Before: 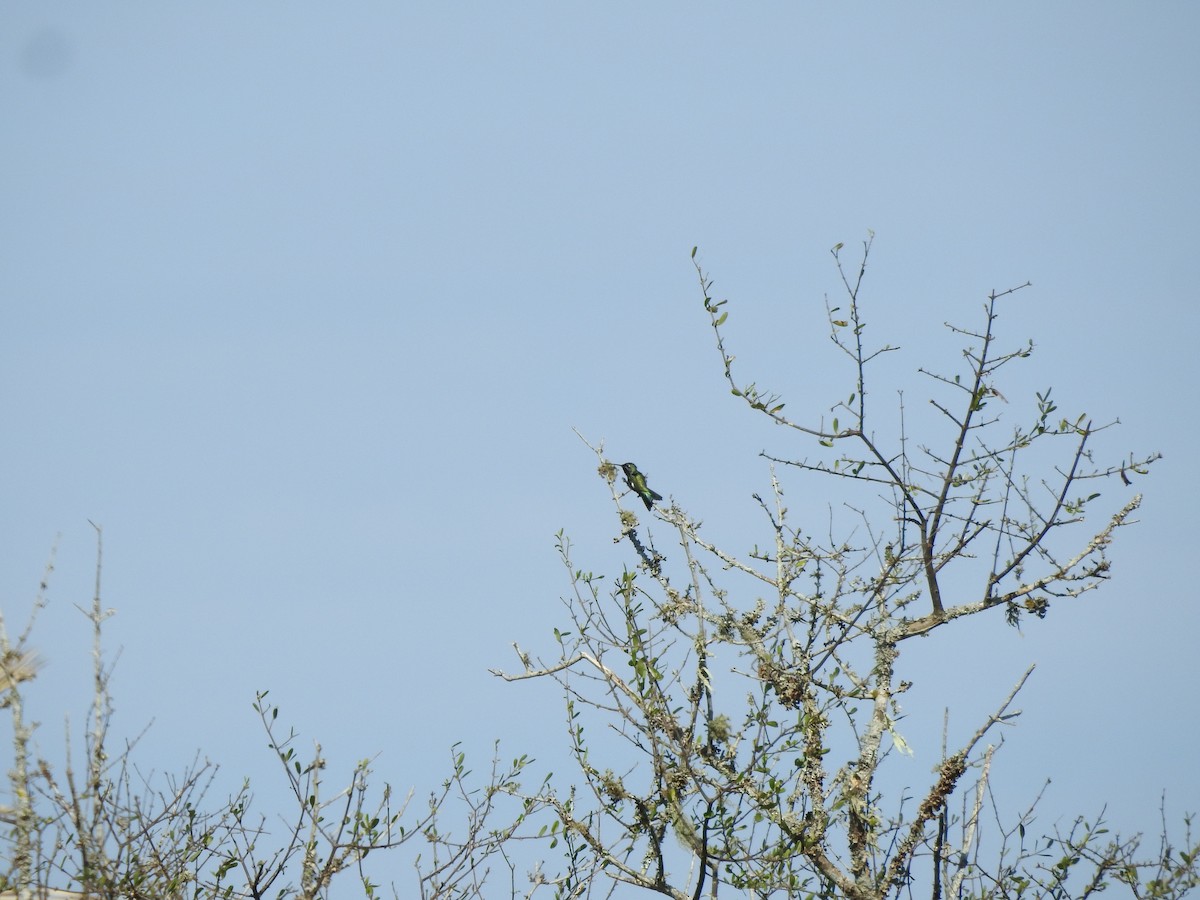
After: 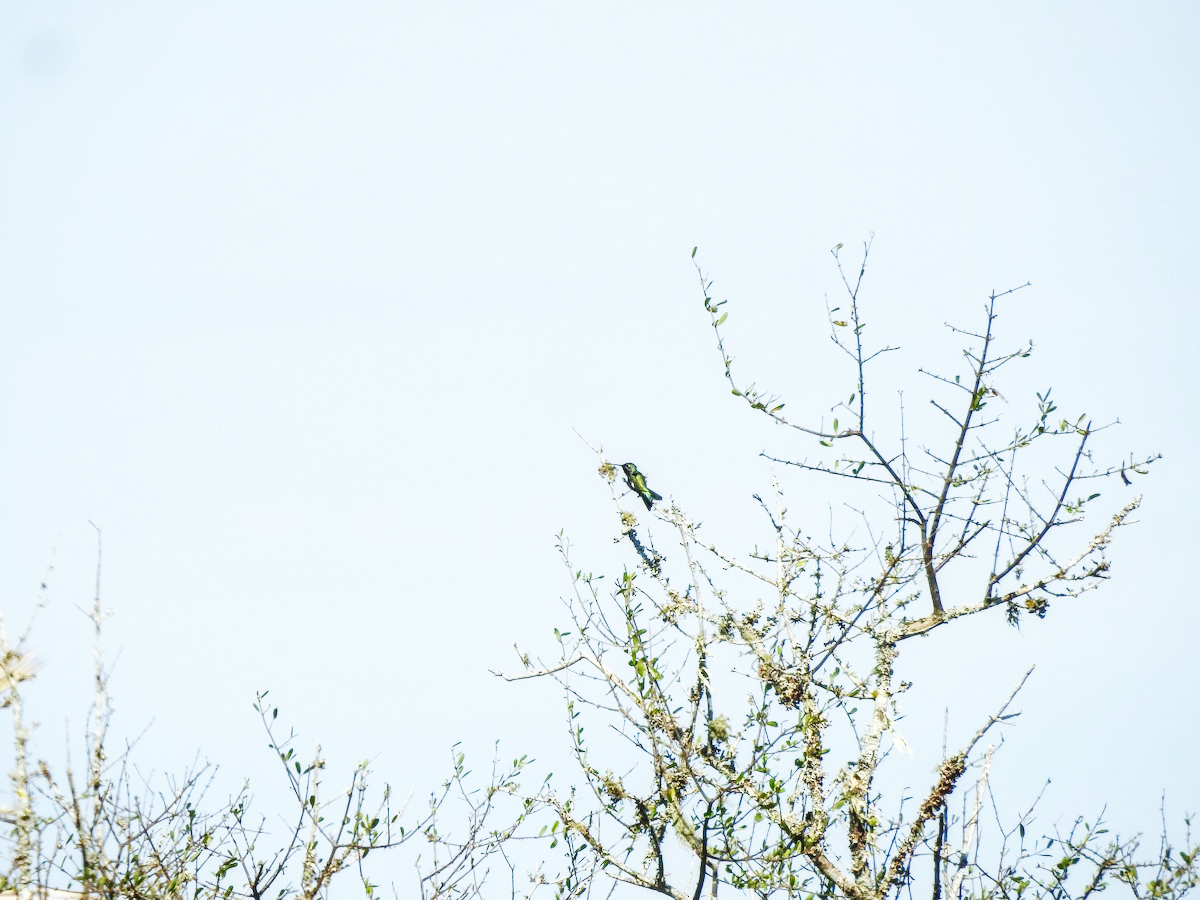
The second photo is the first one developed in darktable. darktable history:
local contrast: on, module defaults
base curve: curves: ch0 [(0, 0) (0.007, 0.004) (0.027, 0.03) (0.046, 0.07) (0.207, 0.54) (0.442, 0.872) (0.673, 0.972) (1, 1)], preserve colors none
white balance: emerald 1
